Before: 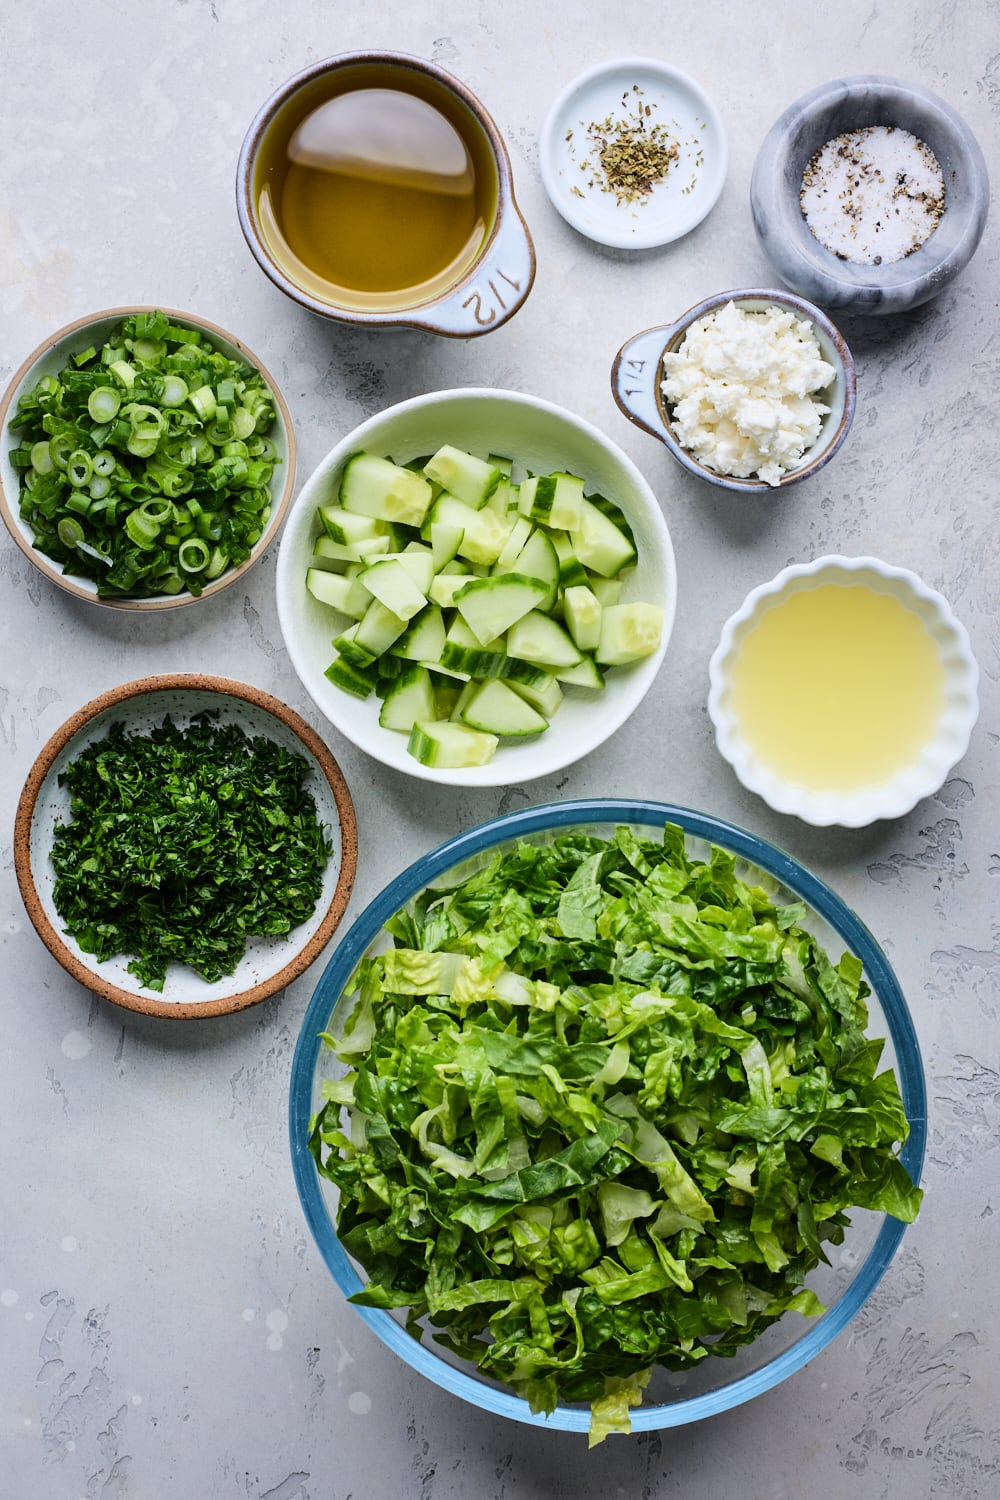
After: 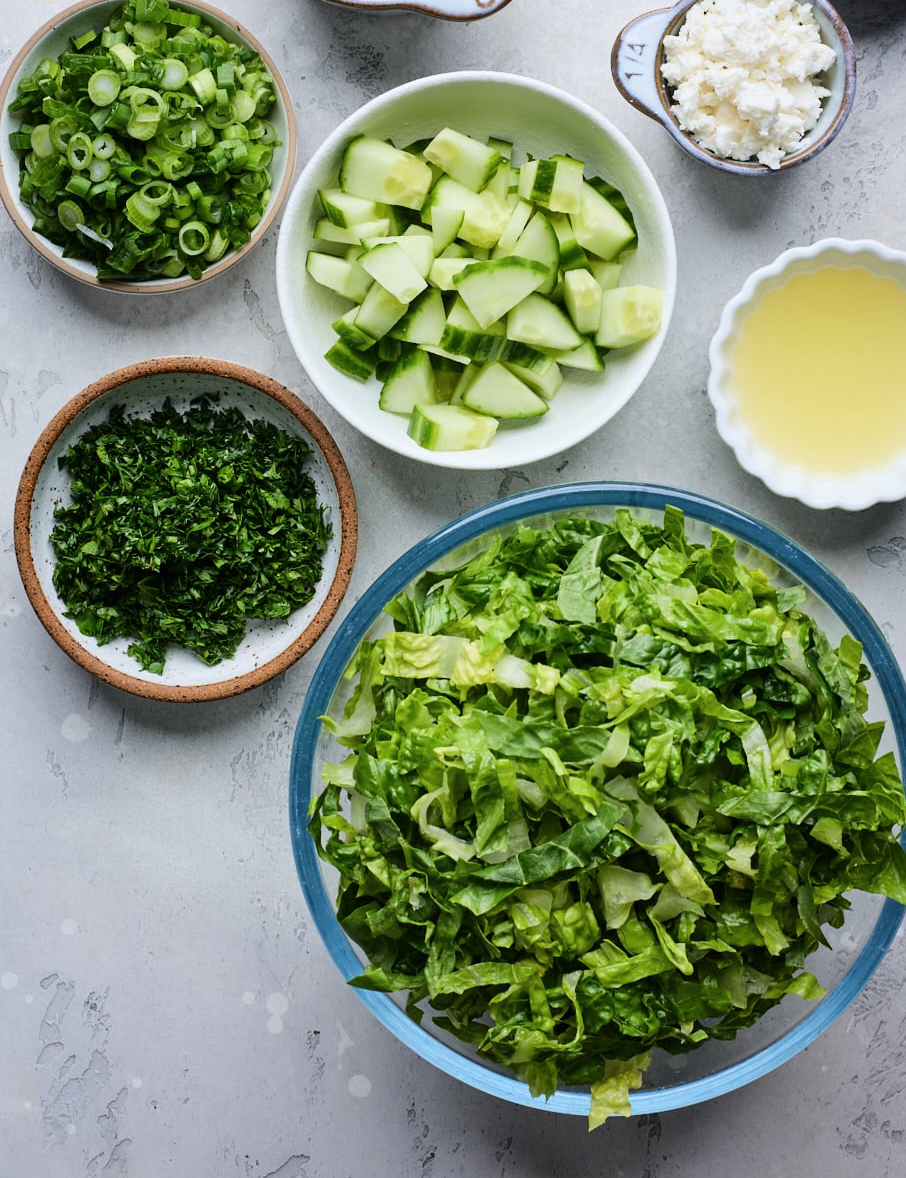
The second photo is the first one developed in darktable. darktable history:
crop: top 21.163%, right 9.331%, bottom 0.249%
contrast brightness saturation: saturation -0.029
